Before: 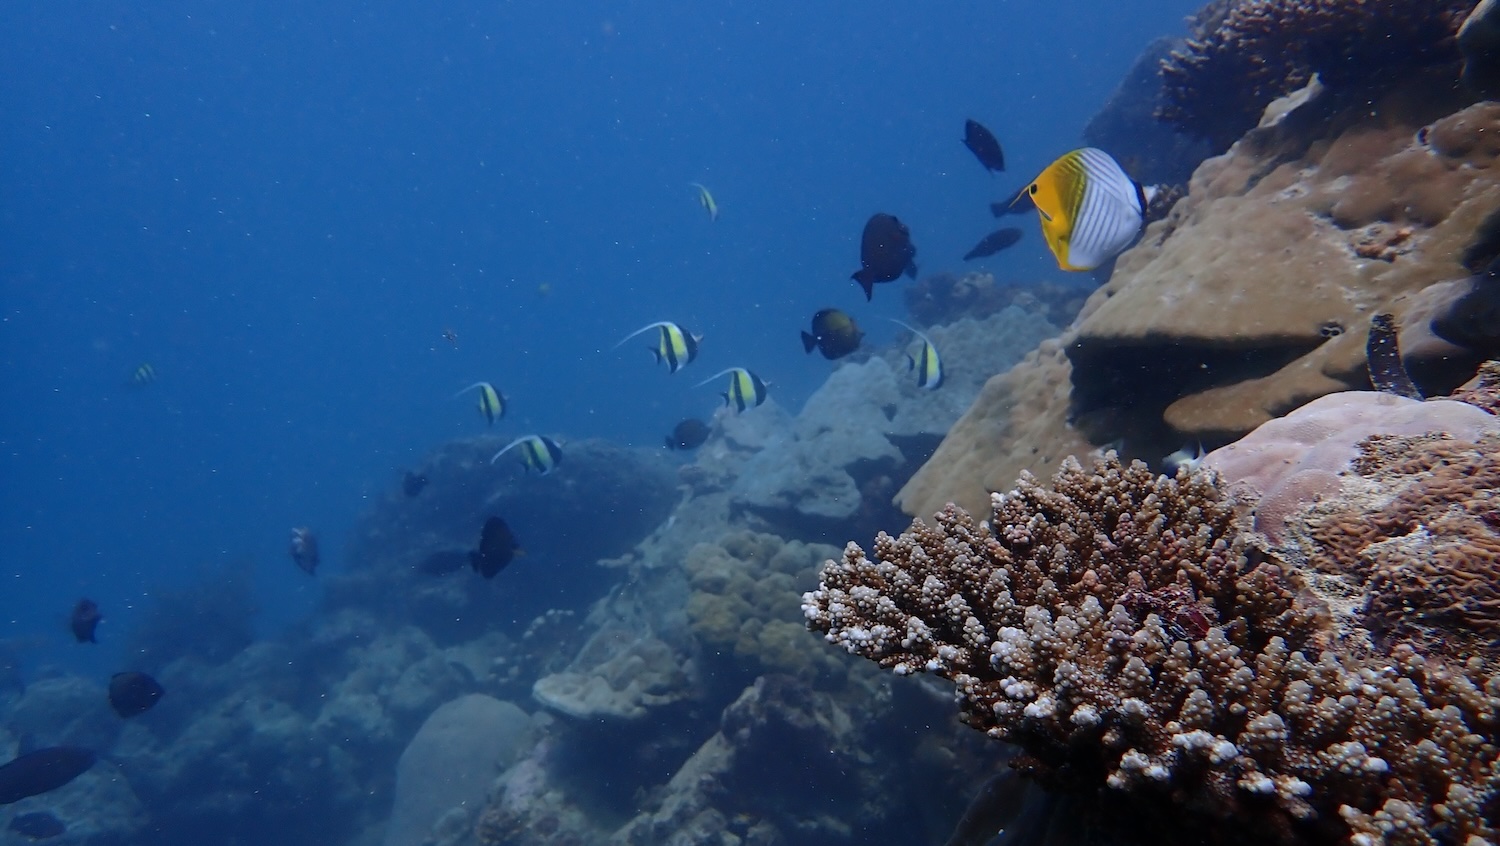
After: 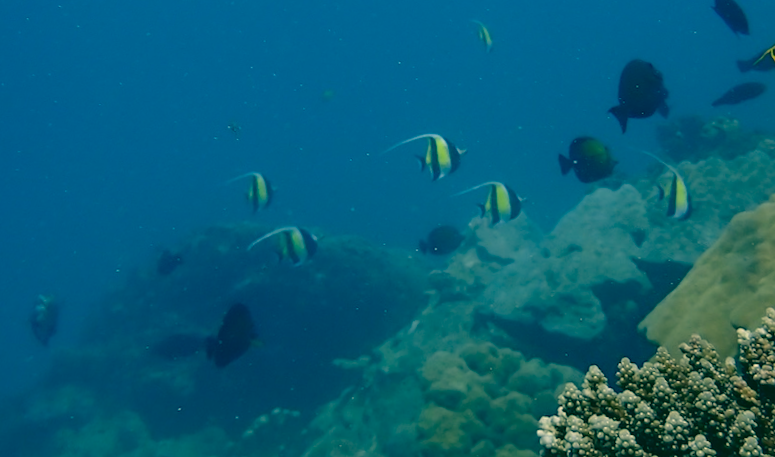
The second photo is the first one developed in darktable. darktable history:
color correction: highlights a* 1.83, highlights b* 34.02, shadows a* -36.68, shadows b* -5.48
shadows and highlights: shadows 25, white point adjustment -3, highlights -30
rotate and perspective: rotation 0.72°, lens shift (vertical) -0.352, lens shift (horizontal) -0.051, crop left 0.152, crop right 0.859, crop top 0.019, crop bottom 0.964
crop and rotate: angle -4.99°, left 2.122%, top 6.945%, right 27.566%, bottom 30.519%
